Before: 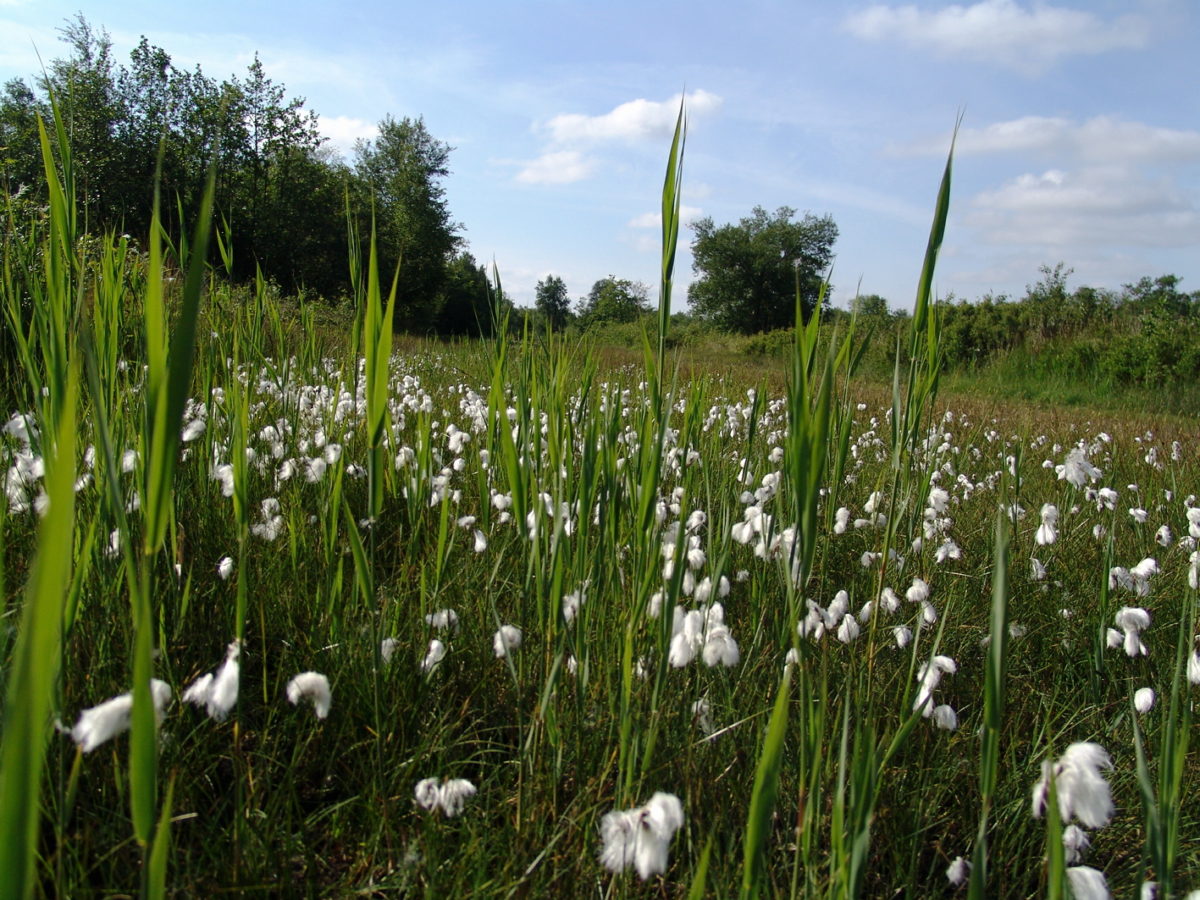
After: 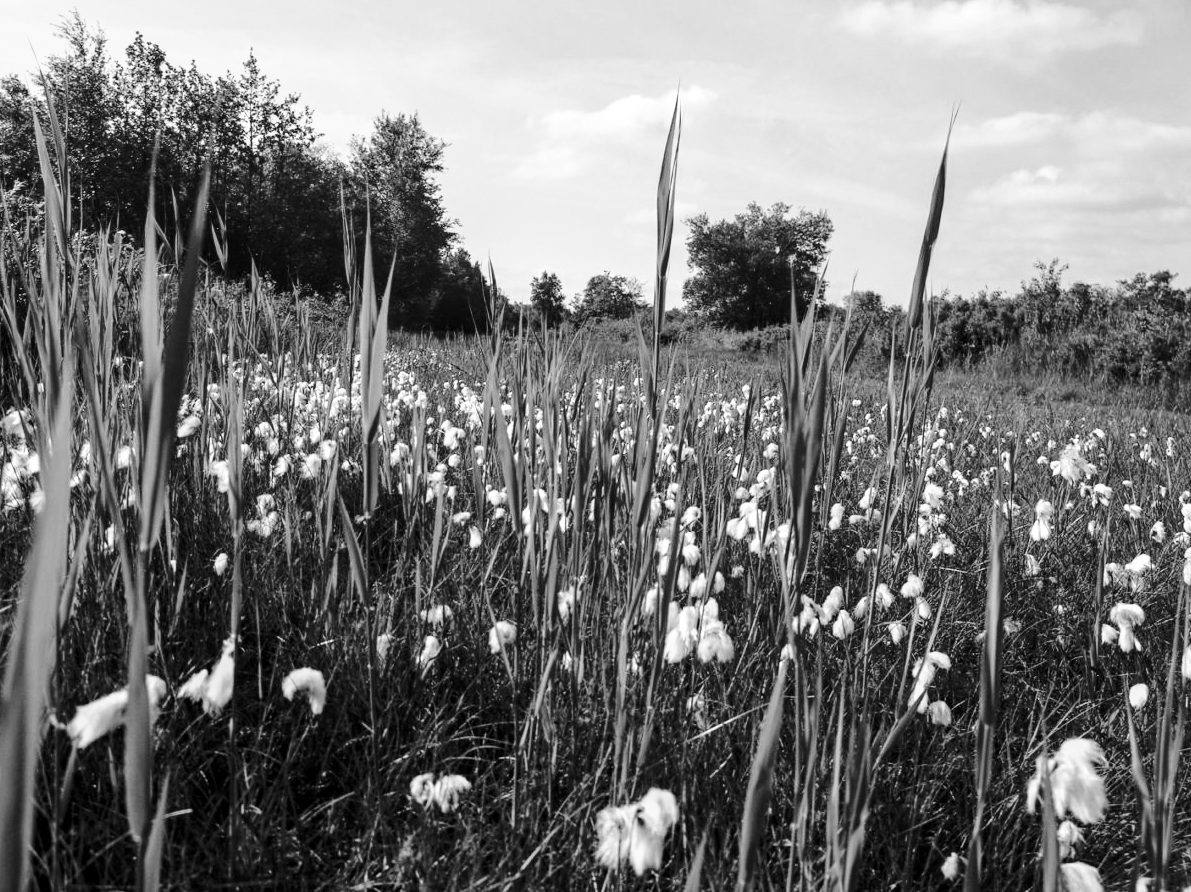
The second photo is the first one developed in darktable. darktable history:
monochrome: a 2.21, b -1.33, size 2.2
local contrast: on, module defaults
haze removal: compatibility mode true, adaptive false
base curve: curves: ch0 [(0, 0) (0.036, 0.037) (0.121, 0.228) (0.46, 0.76) (0.859, 0.983) (1, 1)], preserve colors none
crop: left 0.434%, top 0.485%, right 0.244%, bottom 0.386%
